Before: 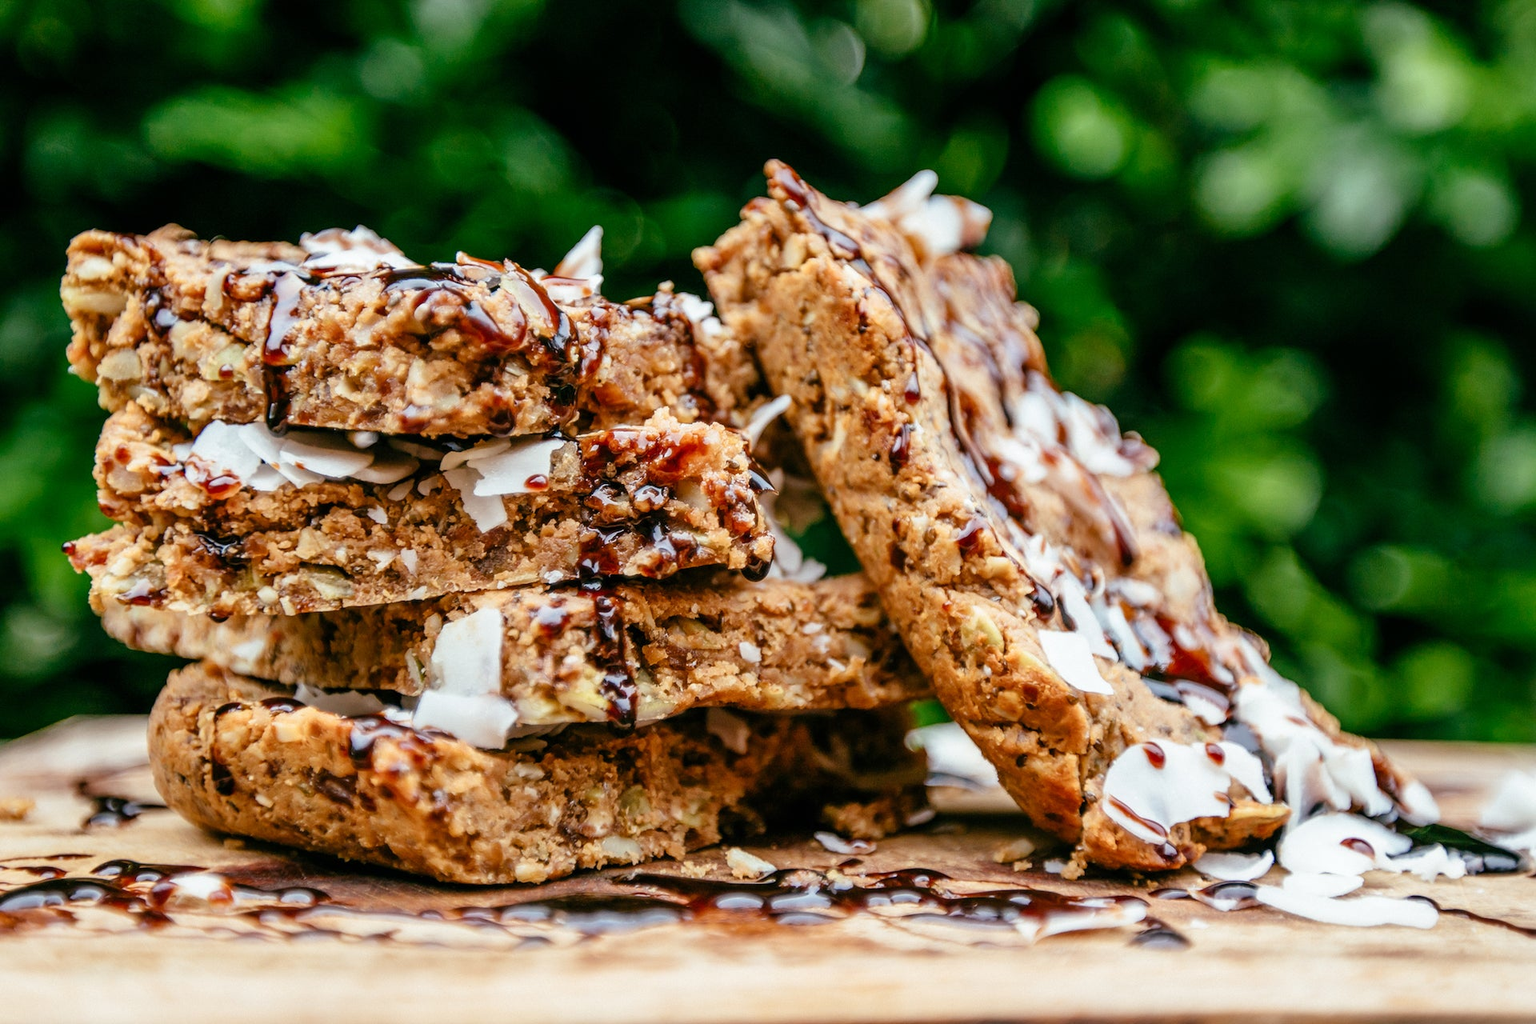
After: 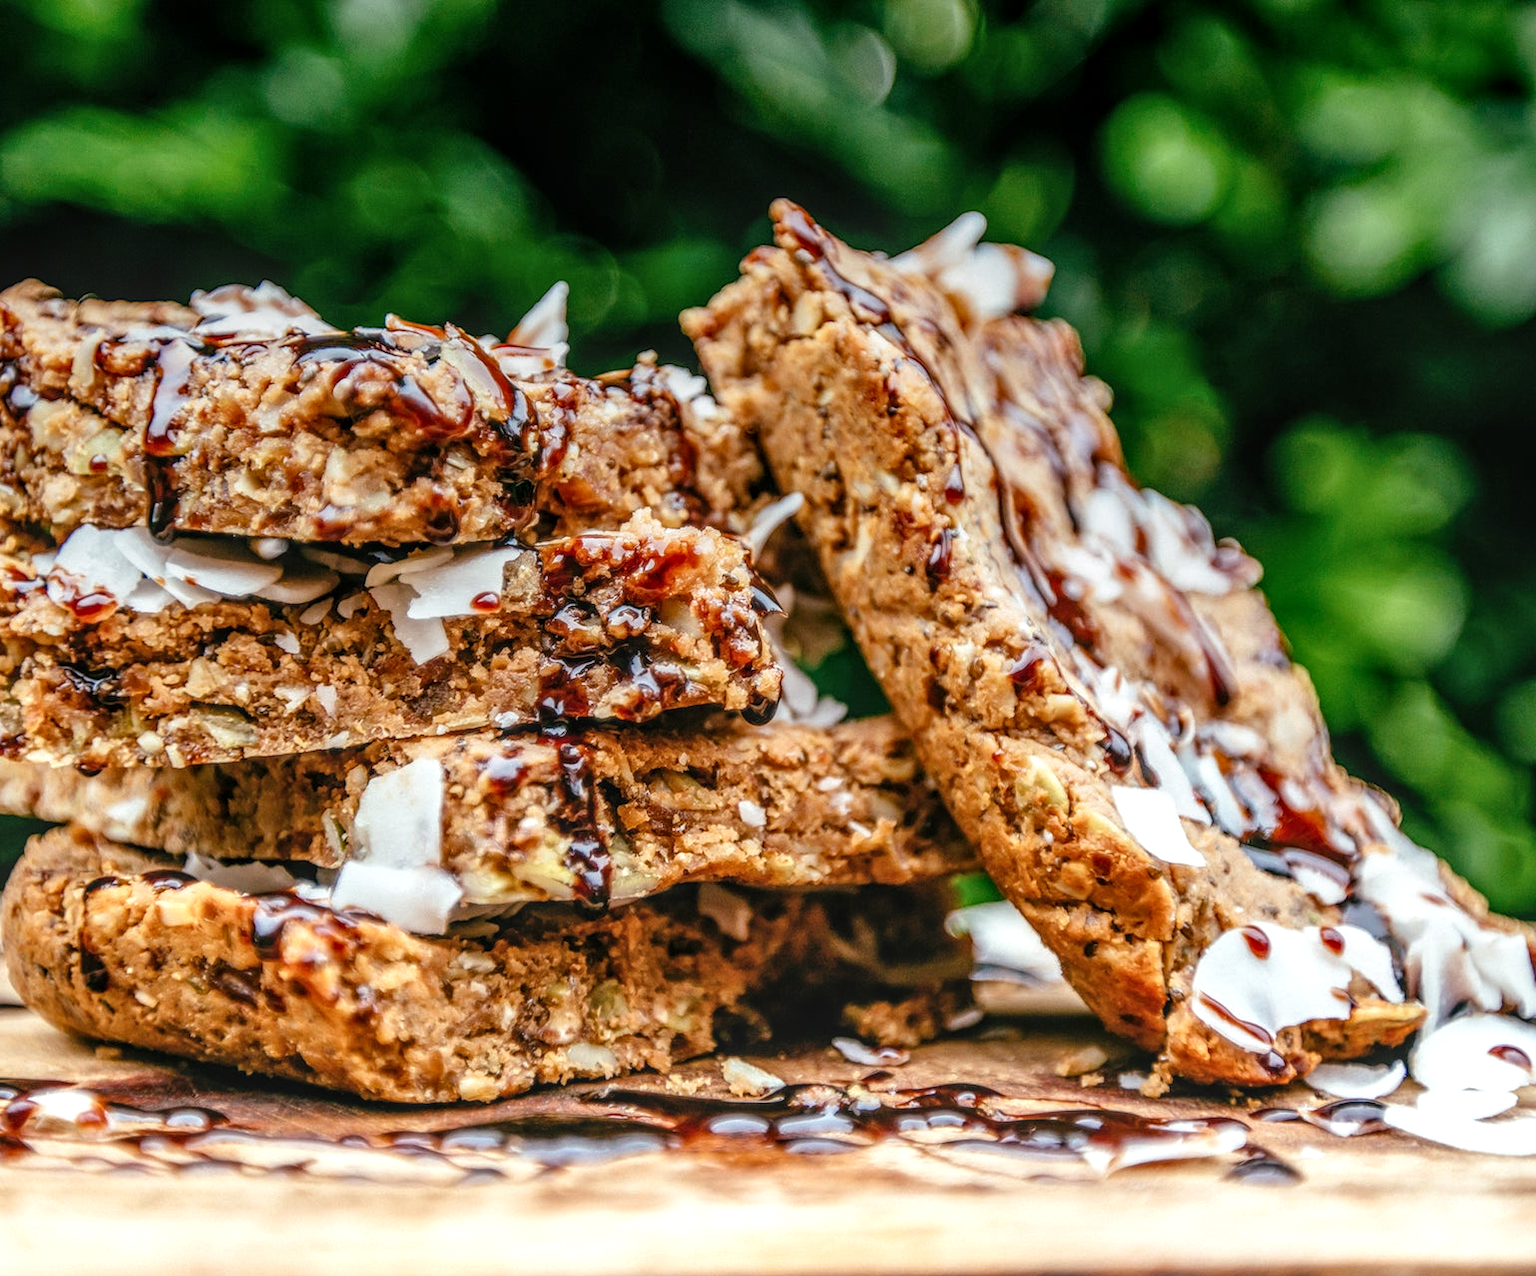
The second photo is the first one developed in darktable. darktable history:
local contrast: highlights 0%, shadows 0%, detail 133%
crop and rotate: left 9.597%, right 10.195%
exposure: exposure 0.6 EV, compensate highlight preservation false
graduated density: rotation 5.63°, offset 76.9
